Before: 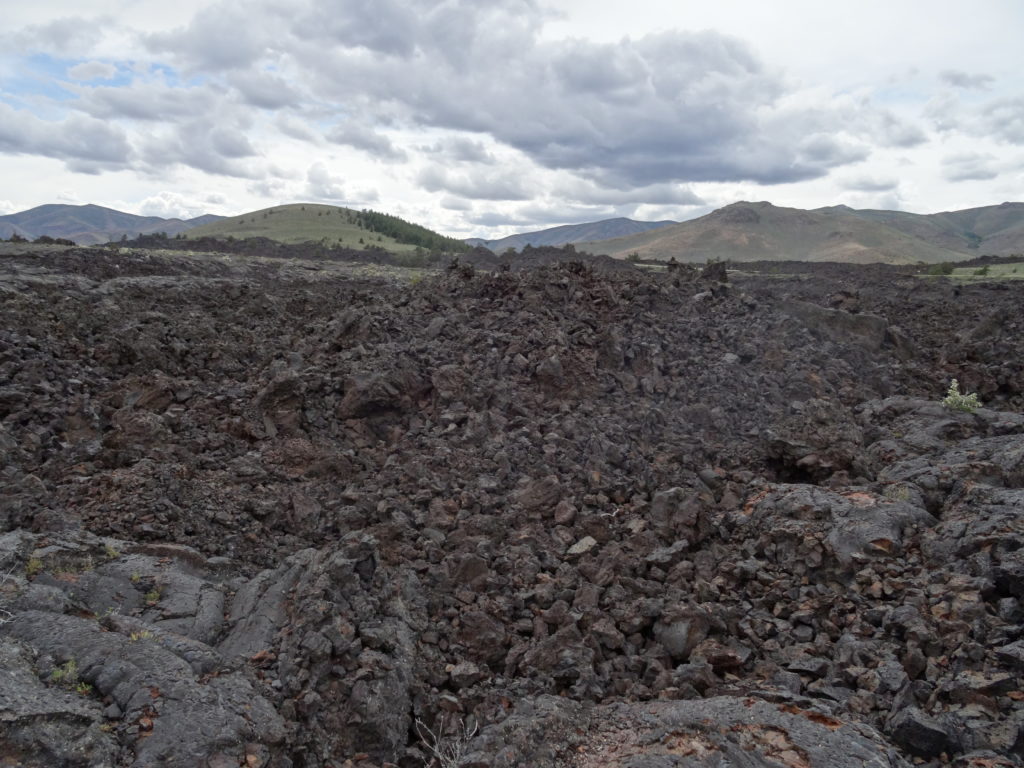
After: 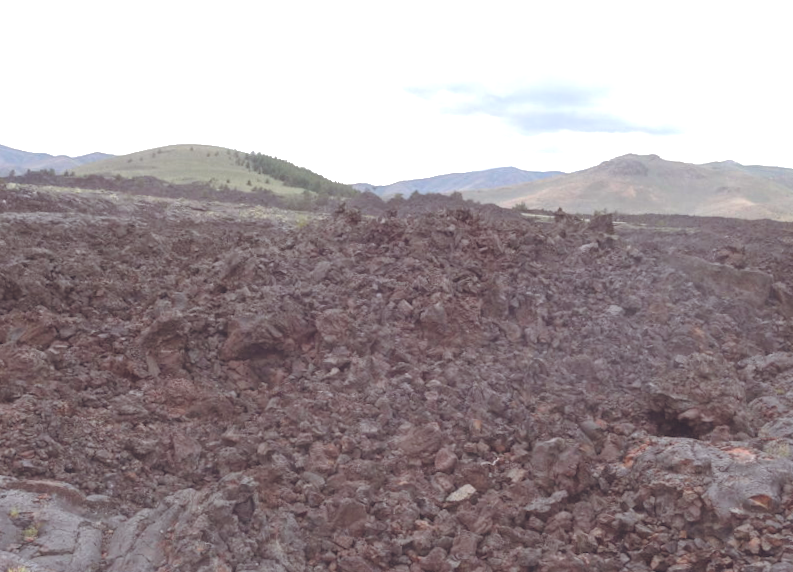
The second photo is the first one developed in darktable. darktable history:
white balance: red 1.045, blue 0.932
color balance rgb: shadows lift › chroma 9.92%, shadows lift › hue 45.12°, power › luminance 3.26%, power › hue 231.93°, global offset › luminance 0.4%, global offset › chroma 0.21%, global offset › hue 255.02°
crop and rotate: left 10.77%, top 5.1%, right 10.41%, bottom 16.76%
color calibration: illuminant as shot in camera, x 0.358, y 0.373, temperature 4628.91 K
contrast brightness saturation: saturation -0.05
contrast equalizer: octaves 7, y [[0.6 ×6], [0.55 ×6], [0 ×6], [0 ×6], [0 ×6]], mix -1
exposure: black level correction -0.002, exposure 1.35 EV, compensate highlight preservation false
rotate and perspective: rotation 1.57°, crop left 0.018, crop right 0.982, crop top 0.039, crop bottom 0.961
